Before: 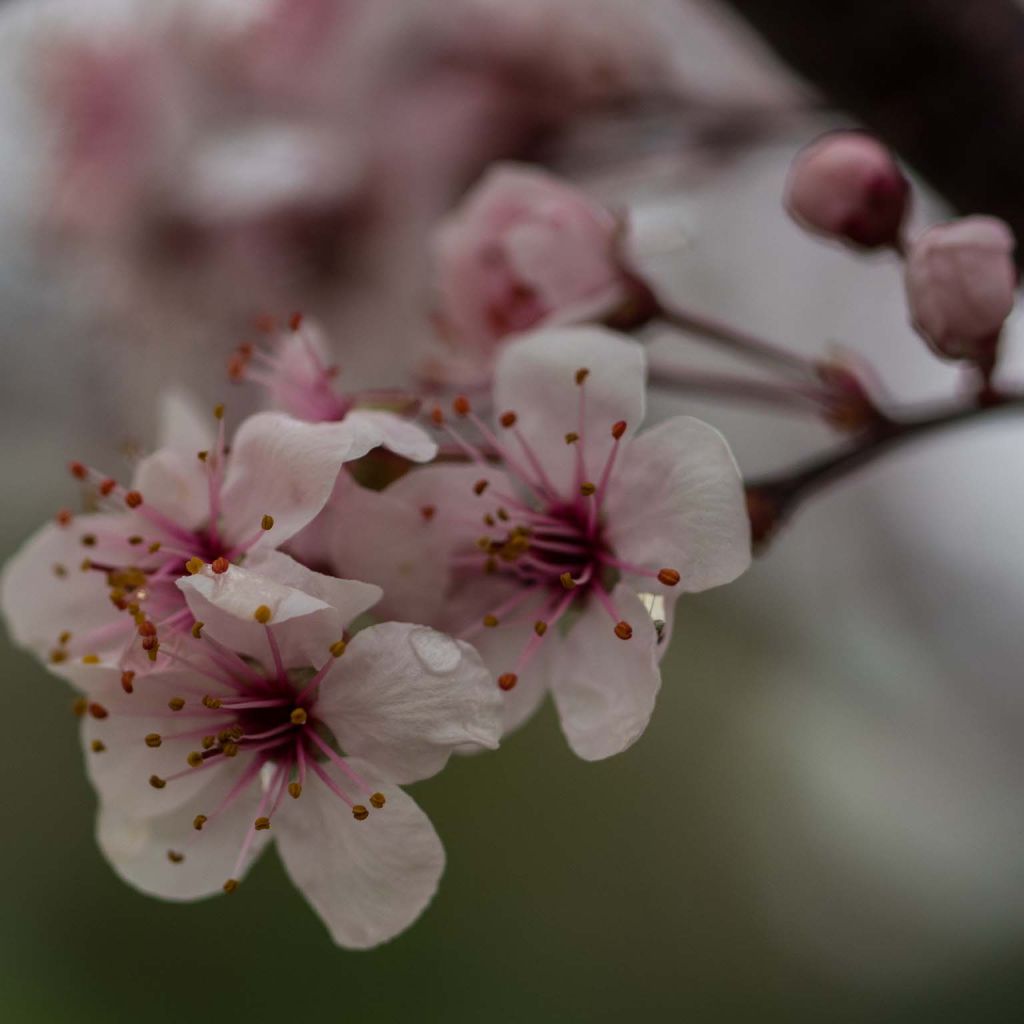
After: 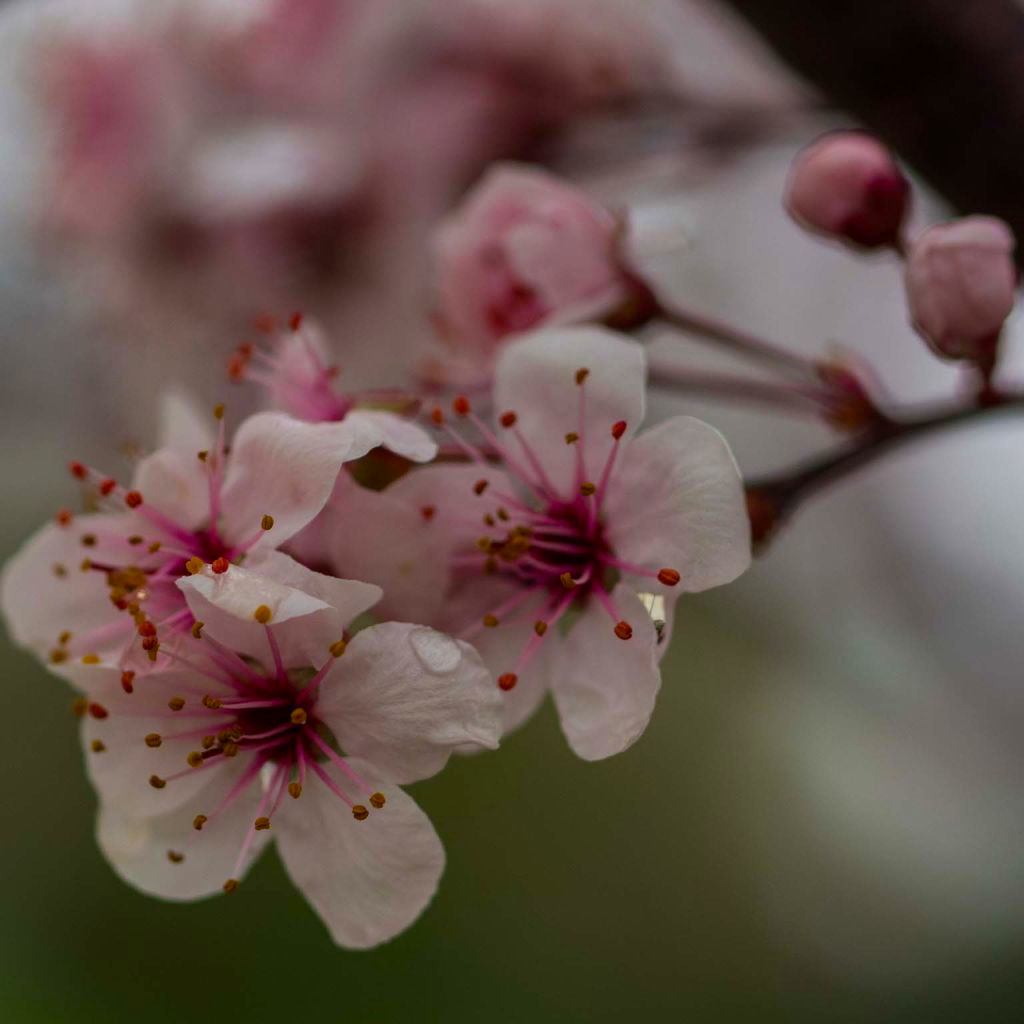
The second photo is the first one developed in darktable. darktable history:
contrast brightness saturation: brightness -0.021, saturation 0.348
